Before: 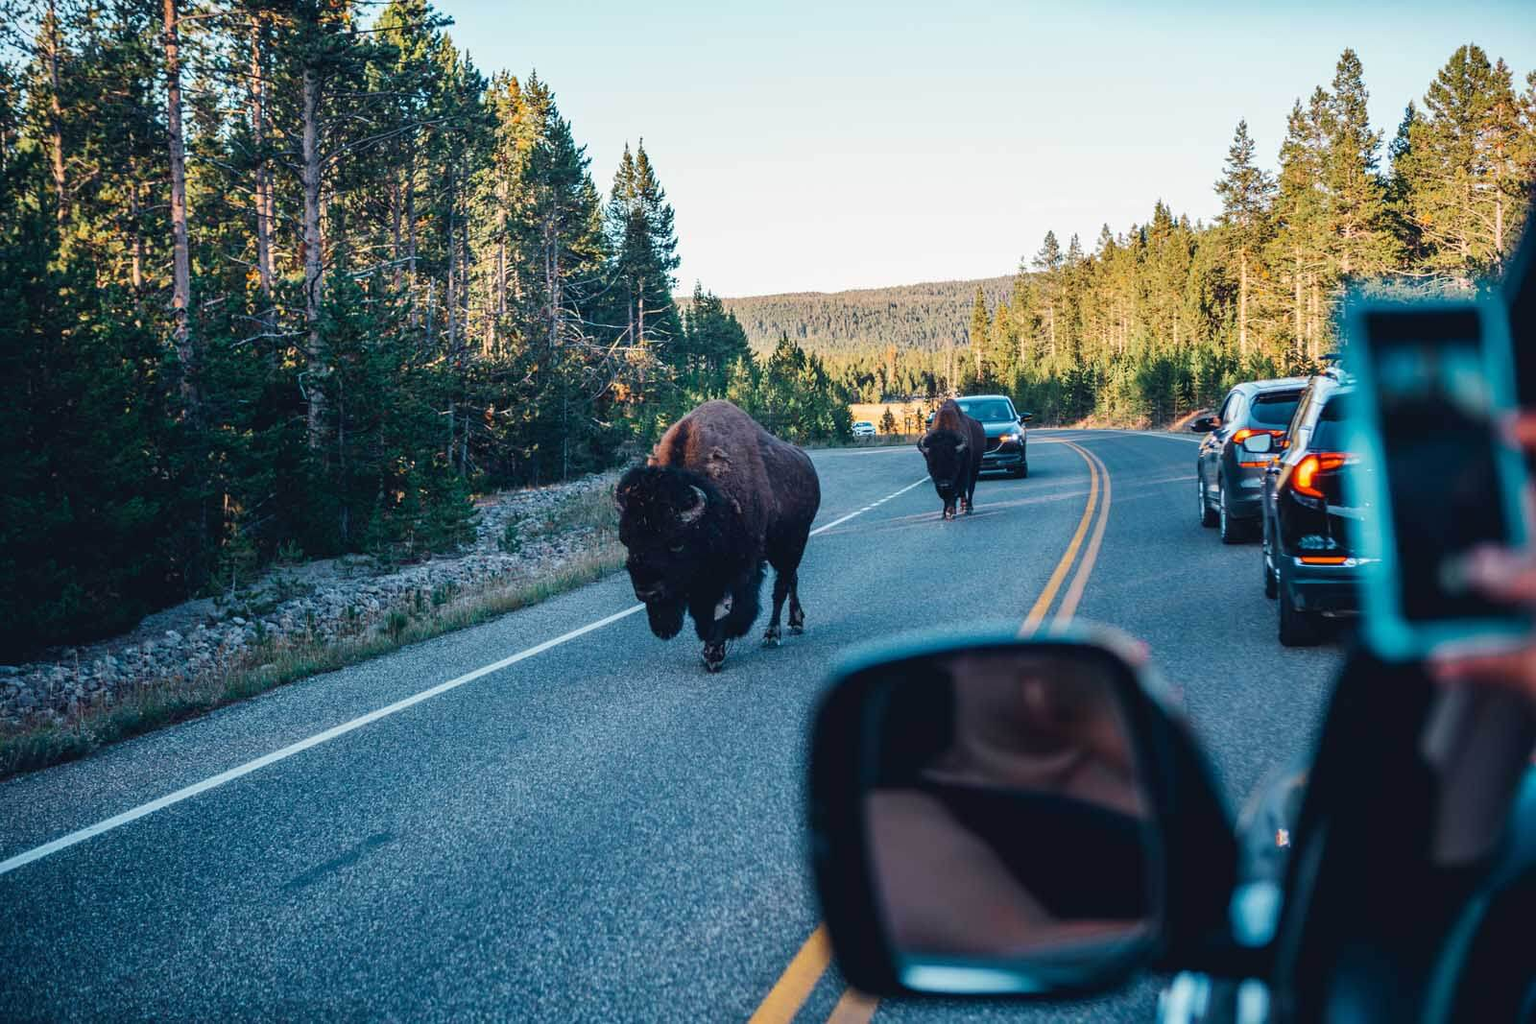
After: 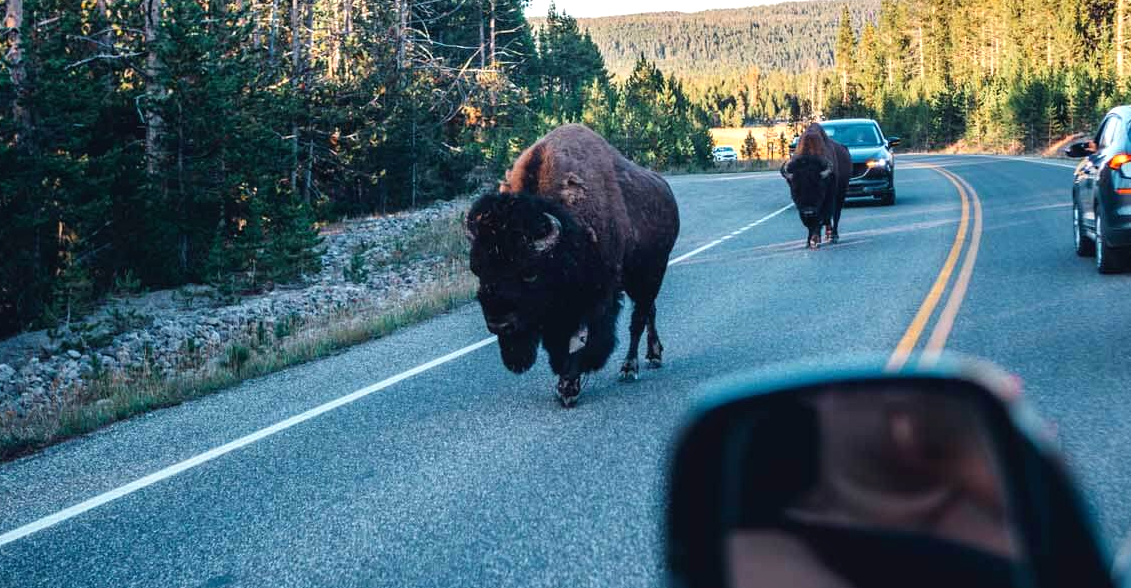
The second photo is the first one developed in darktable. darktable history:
crop: left 10.949%, top 27.537%, right 18.301%, bottom 17.3%
tone equalizer: -8 EV -0.389 EV, -7 EV -0.4 EV, -6 EV -0.338 EV, -5 EV -0.251 EV, -3 EV 0.197 EV, -2 EV 0.344 EV, -1 EV 0.375 EV, +0 EV 0.404 EV
